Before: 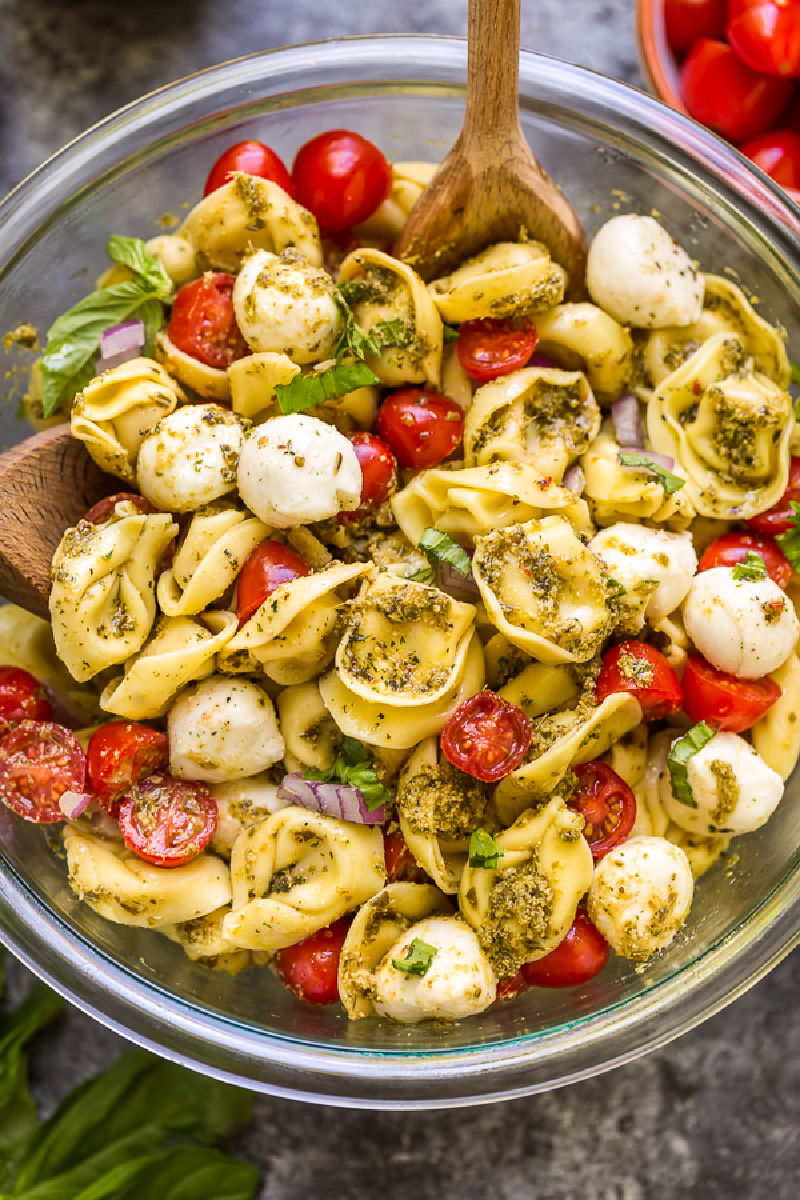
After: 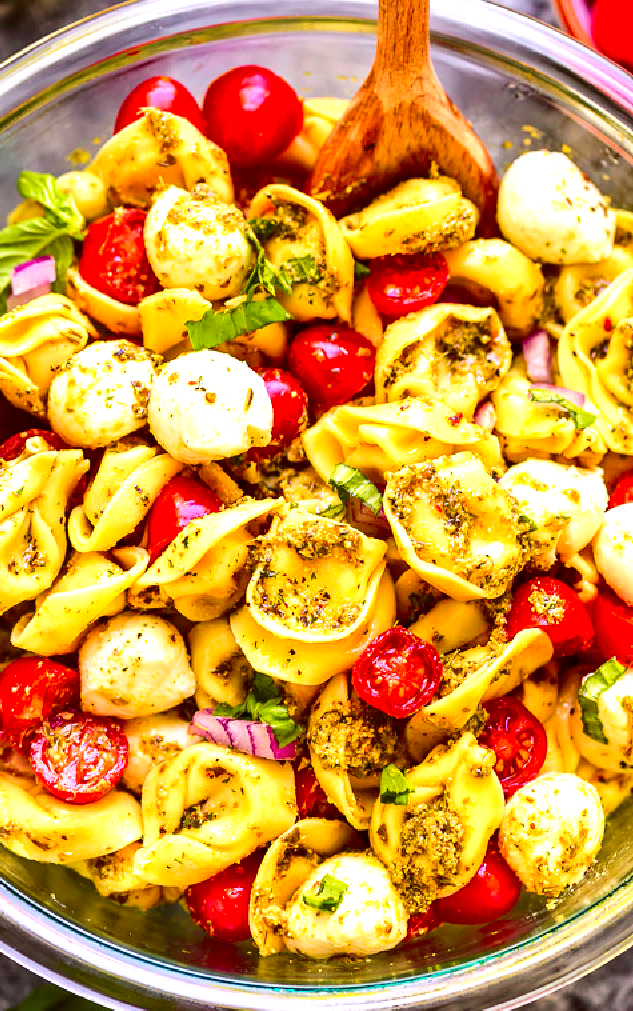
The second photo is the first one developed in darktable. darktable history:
tone curve: curves: ch0 [(0, 0) (0.106, 0.026) (0.275, 0.155) (0.392, 0.314) (0.513, 0.481) (0.657, 0.667) (1, 1)]; ch1 [(0, 0) (0.5, 0.511) (0.536, 0.579) (0.587, 0.69) (1, 1)]; ch2 [(0, 0) (0.5, 0.5) (0.55, 0.552) (0.625, 0.699) (1, 1)], color space Lab, independent channels, preserve colors none
haze removal: compatibility mode true, adaptive false
crop: left 11.225%, top 5.381%, right 9.565%, bottom 10.314%
exposure: black level correction 0, exposure 0.7 EV, compensate exposure bias true, compensate highlight preservation false
